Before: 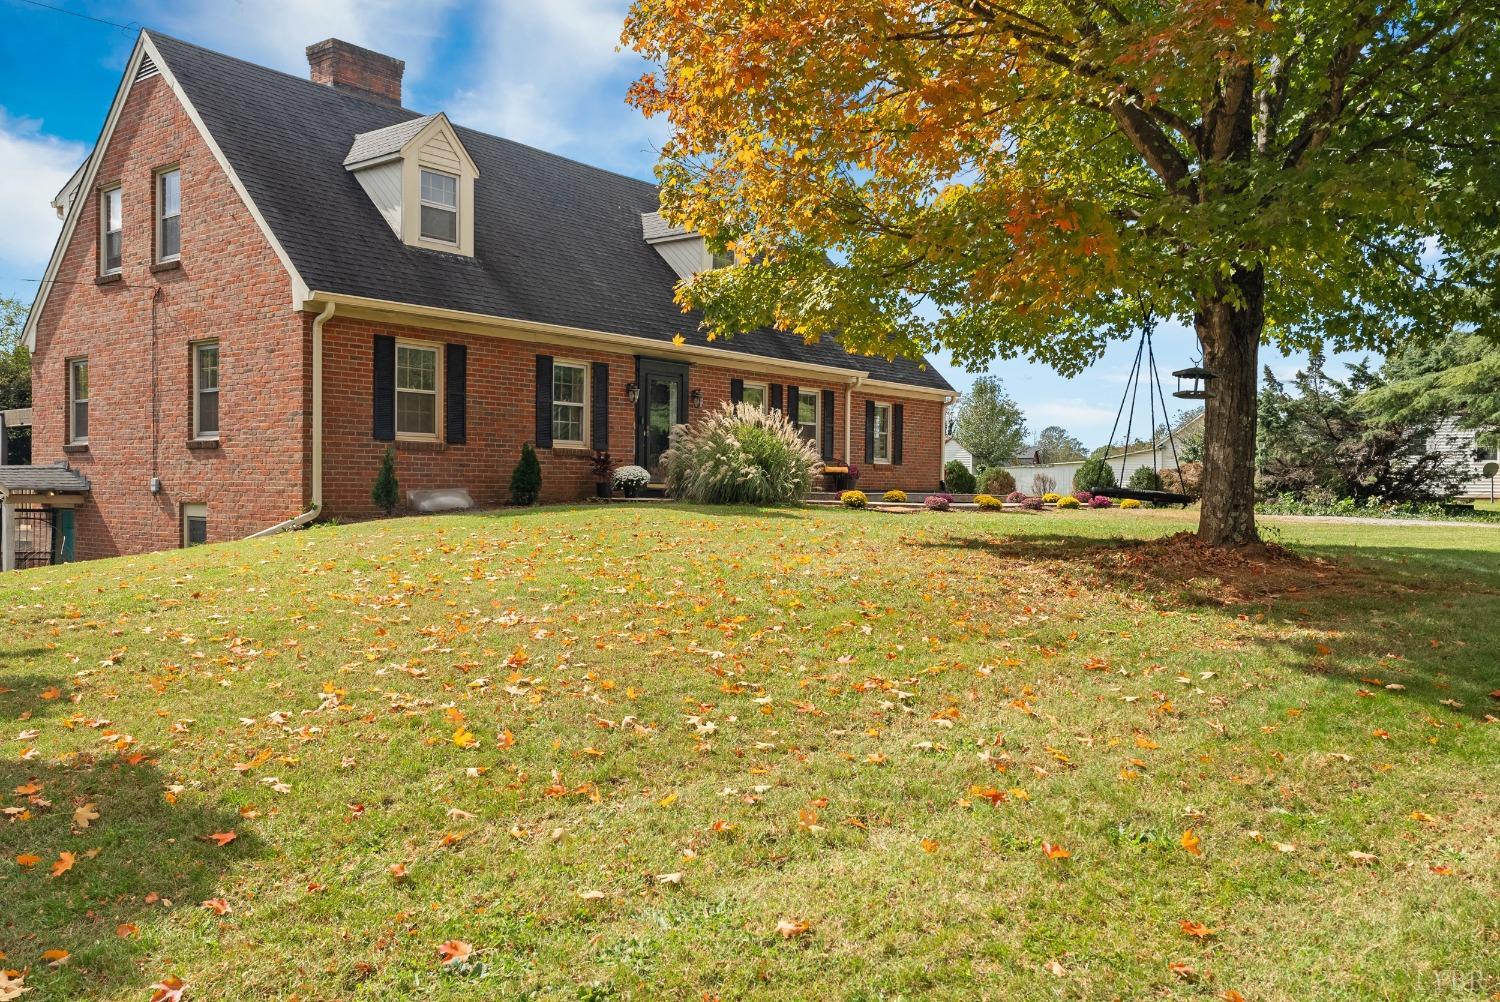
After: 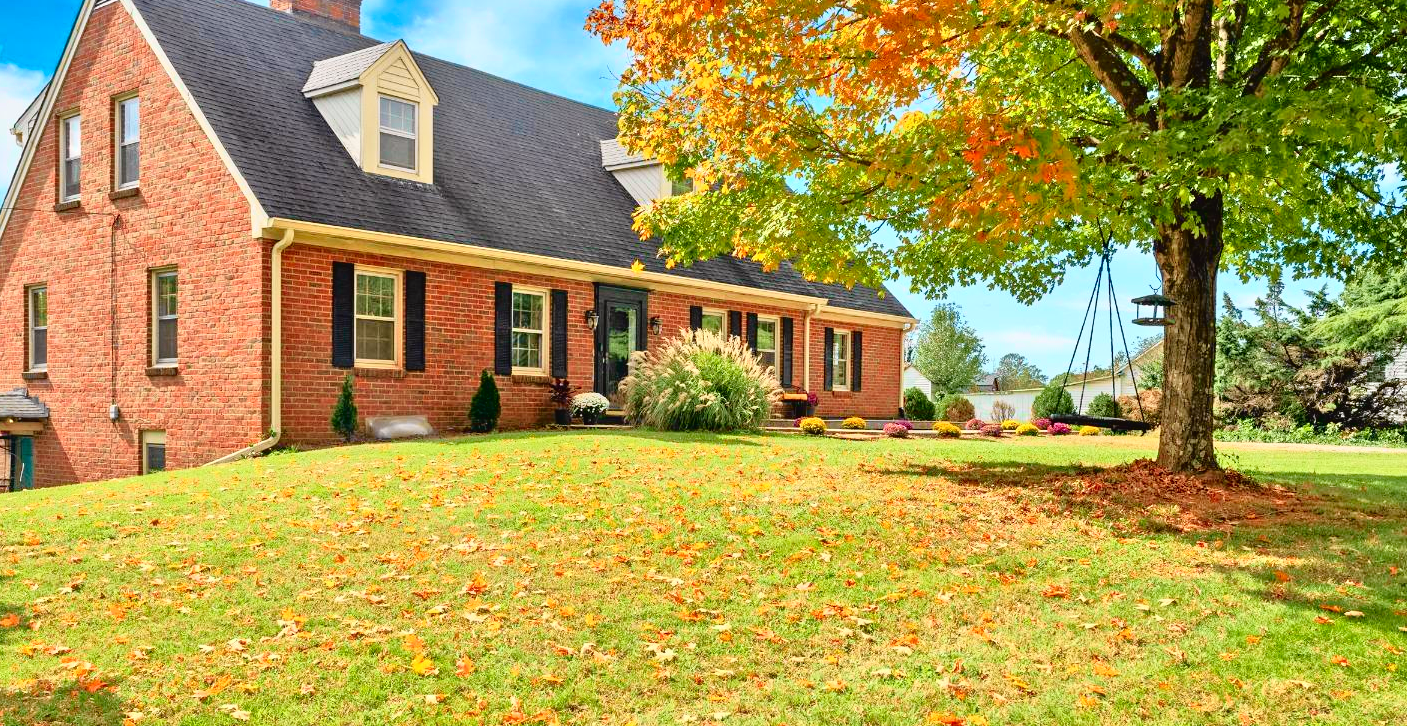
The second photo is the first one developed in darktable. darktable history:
tone curve: curves: ch0 [(0, 0.023) (0.137, 0.069) (0.249, 0.163) (0.487, 0.491) (0.778, 0.858) (0.896, 0.94) (1, 0.988)]; ch1 [(0, 0) (0.396, 0.369) (0.483, 0.459) (0.498, 0.5) (0.515, 0.517) (0.562, 0.6) (0.611, 0.667) (0.692, 0.744) (0.798, 0.863) (1, 1)]; ch2 [(0, 0) (0.426, 0.398) (0.483, 0.481) (0.503, 0.503) (0.526, 0.527) (0.549, 0.59) (0.62, 0.666) (0.705, 0.755) (0.985, 0.966)], color space Lab, independent channels
crop: left 2.737%, top 7.287%, right 3.421%, bottom 20.179%
tone equalizer: -7 EV 0.15 EV, -6 EV 0.6 EV, -5 EV 1.15 EV, -4 EV 1.33 EV, -3 EV 1.15 EV, -2 EV 0.6 EV, -1 EV 0.15 EV, mask exposure compensation -0.5 EV
